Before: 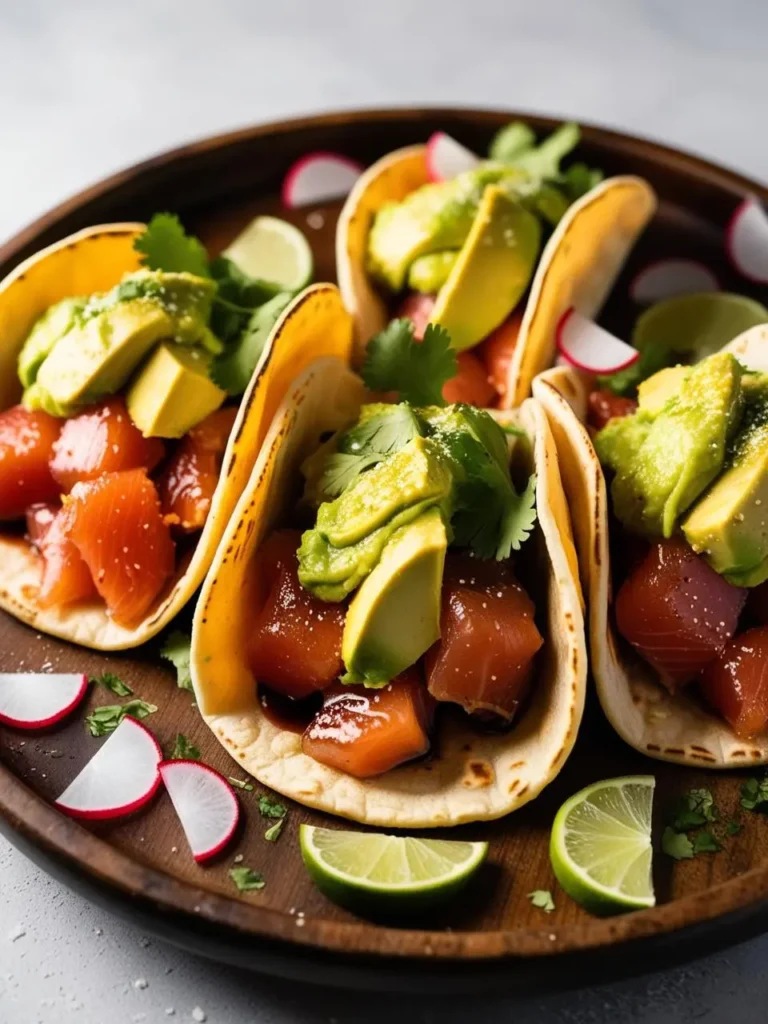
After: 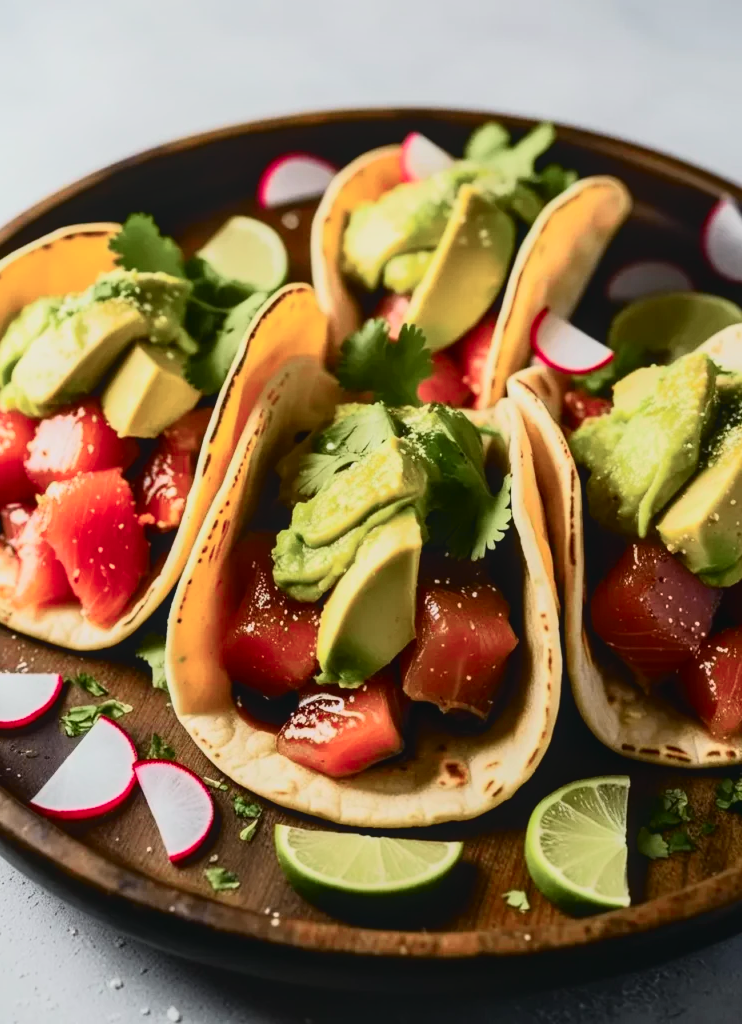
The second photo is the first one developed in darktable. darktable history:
local contrast: detail 110%
tone curve: curves: ch0 [(0, 0.008) (0.081, 0.044) (0.177, 0.123) (0.283, 0.253) (0.427, 0.441) (0.495, 0.524) (0.661, 0.756) (0.796, 0.859) (1, 0.951)]; ch1 [(0, 0) (0.161, 0.092) (0.35, 0.33) (0.392, 0.392) (0.427, 0.426) (0.479, 0.472) (0.505, 0.5) (0.521, 0.519) (0.567, 0.556) (0.583, 0.588) (0.625, 0.627) (0.678, 0.733) (1, 1)]; ch2 [(0, 0) (0.346, 0.362) (0.404, 0.427) (0.502, 0.499) (0.523, 0.522) (0.544, 0.561) (0.58, 0.59) (0.629, 0.642) (0.717, 0.678) (1, 1)], color space Lab, independent channels, preserve colors none
crop and rotate: left 3.372%
